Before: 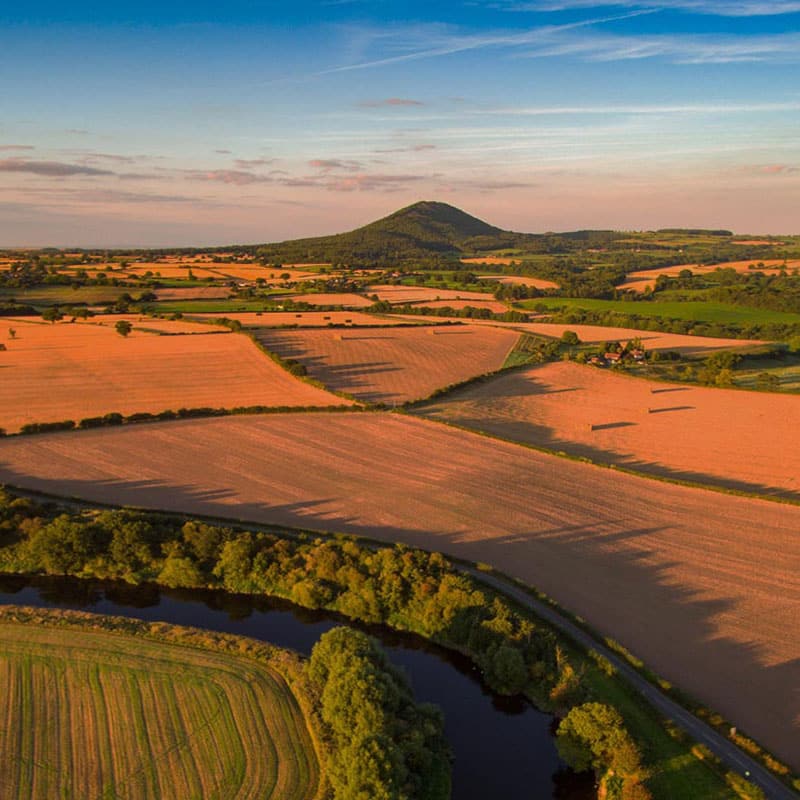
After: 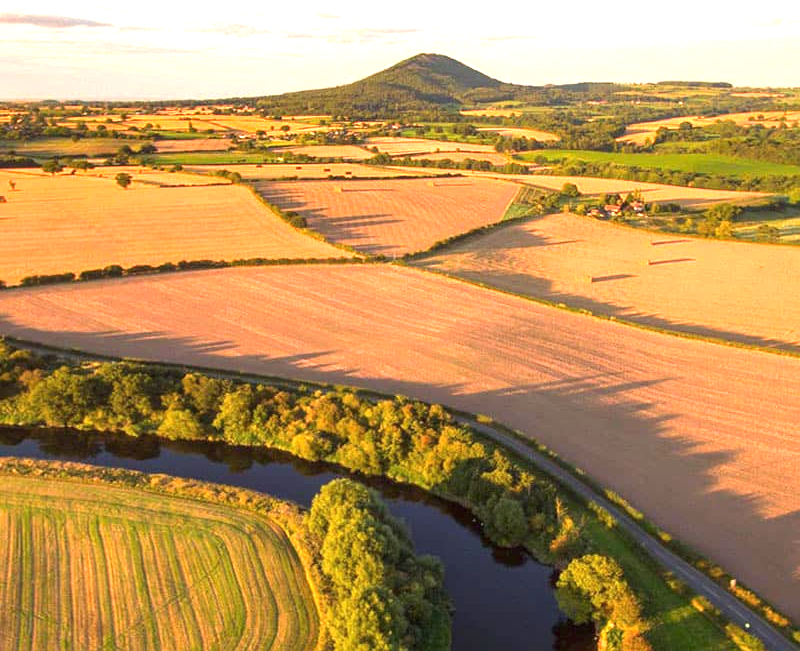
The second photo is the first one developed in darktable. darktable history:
exposure: black level correction 0, exposure 1.675 EV, compensate exposure bias true, compensate highlight preservation false
crop and rotate: top 18.507%
